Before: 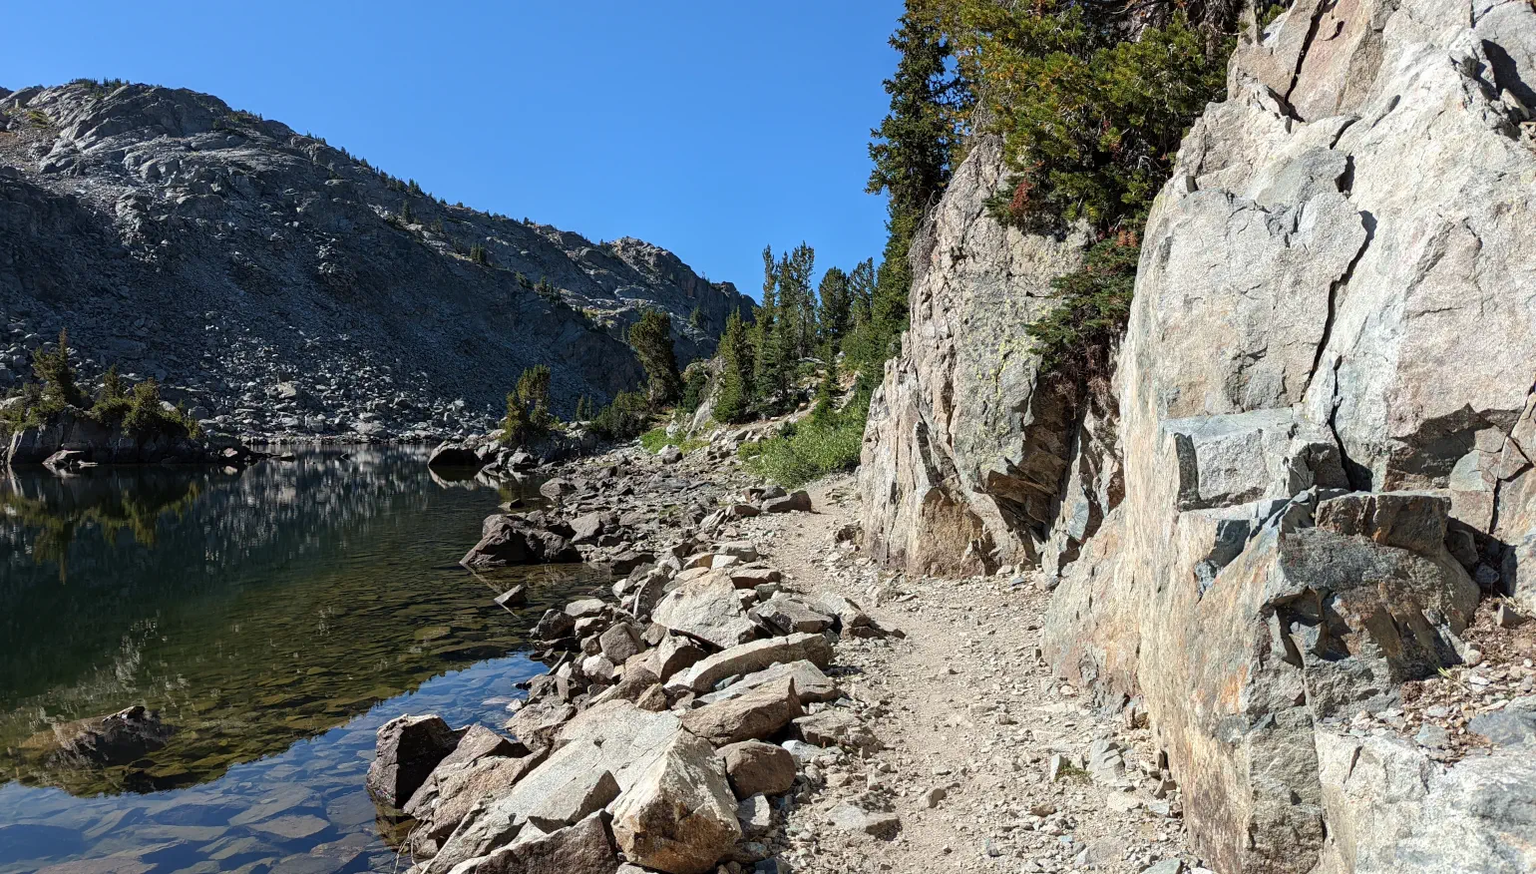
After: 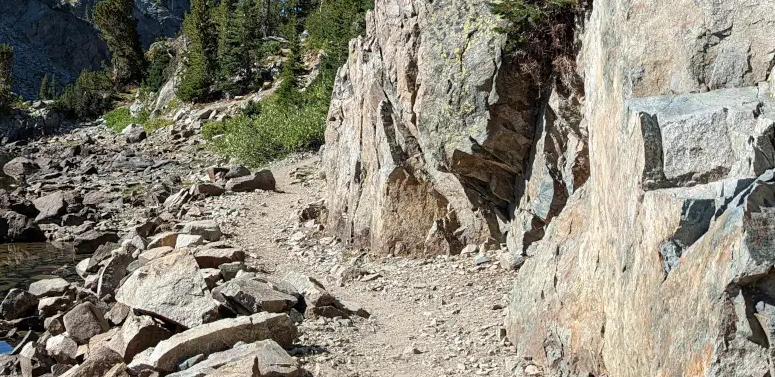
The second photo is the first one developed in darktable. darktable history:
crop: left 34.936%, top 36.815%, right 14.704%, bottom 20.063%
